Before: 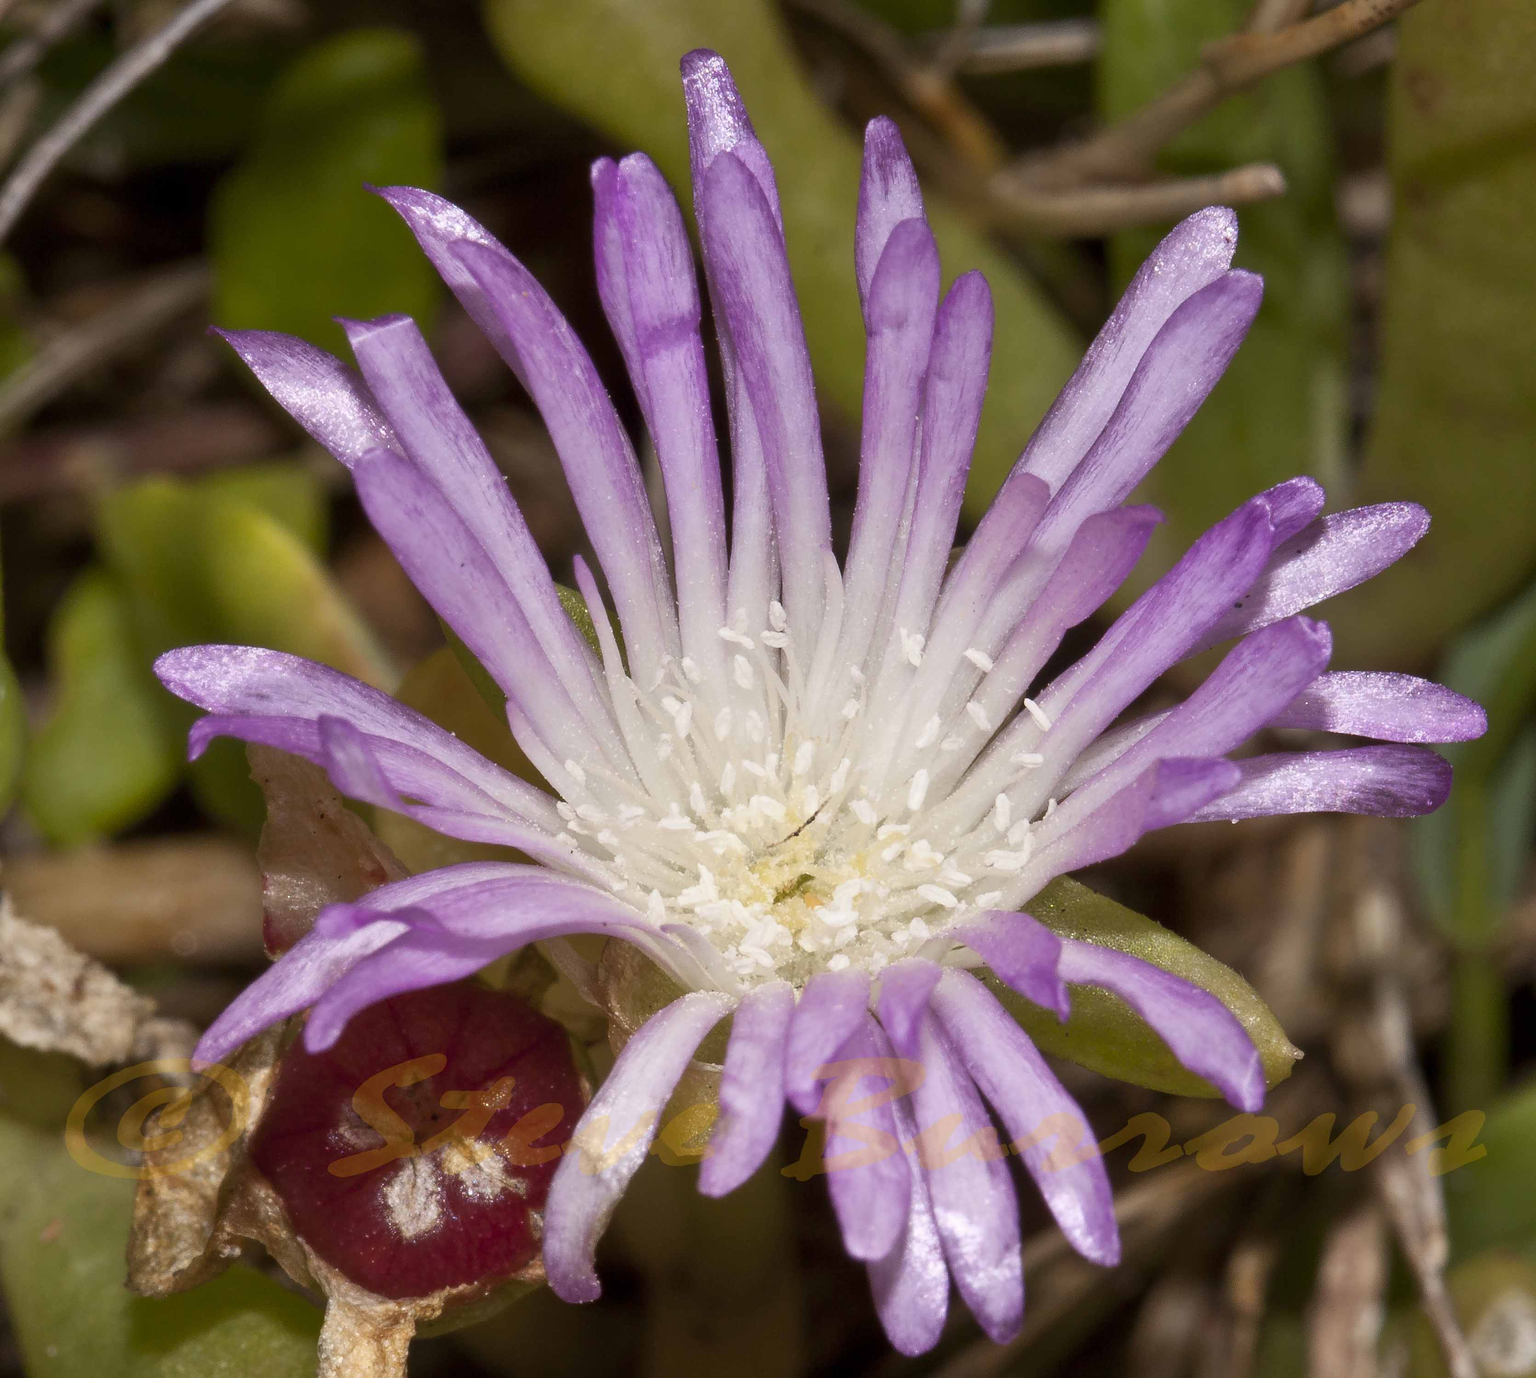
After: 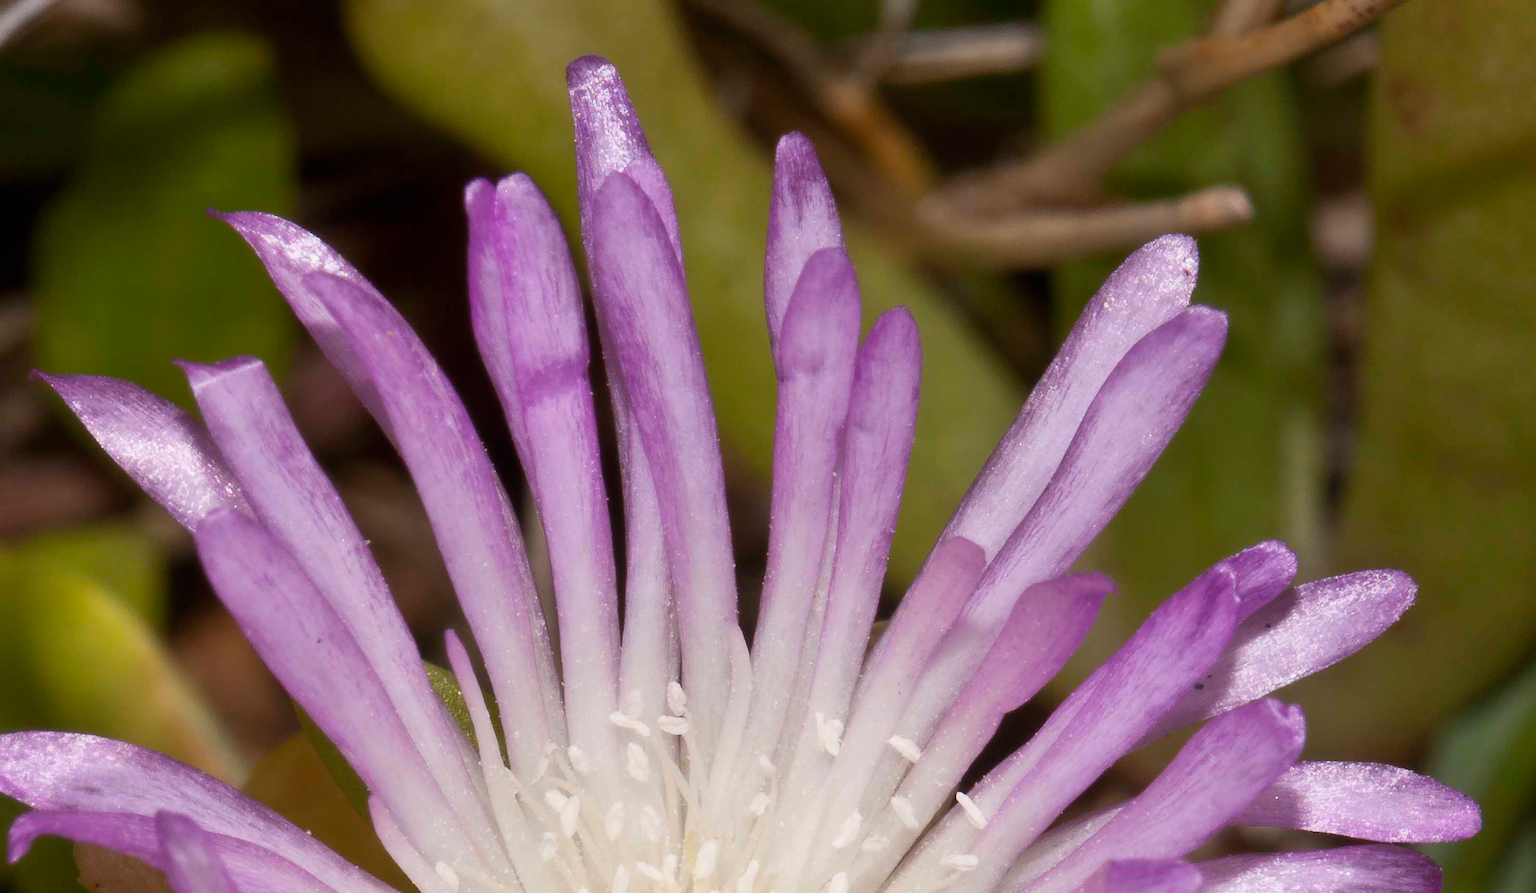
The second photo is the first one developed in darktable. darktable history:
crop and rotate: left 11.812%, bottom 42.776%
contrast equalizer: octaves 7, y [[0.502, 0.505, 0.512, 0.529, 0.564, 0.588], [0.5 ×6], [0.502, 0.505, 0.512, 0.529, 0.564, 0.588], [0, 0.001, 0.001, 0.004, 0.008, 0.011], [0, 0.001, 0.001, 0.004, 0.008, 0.011]], mix -1
